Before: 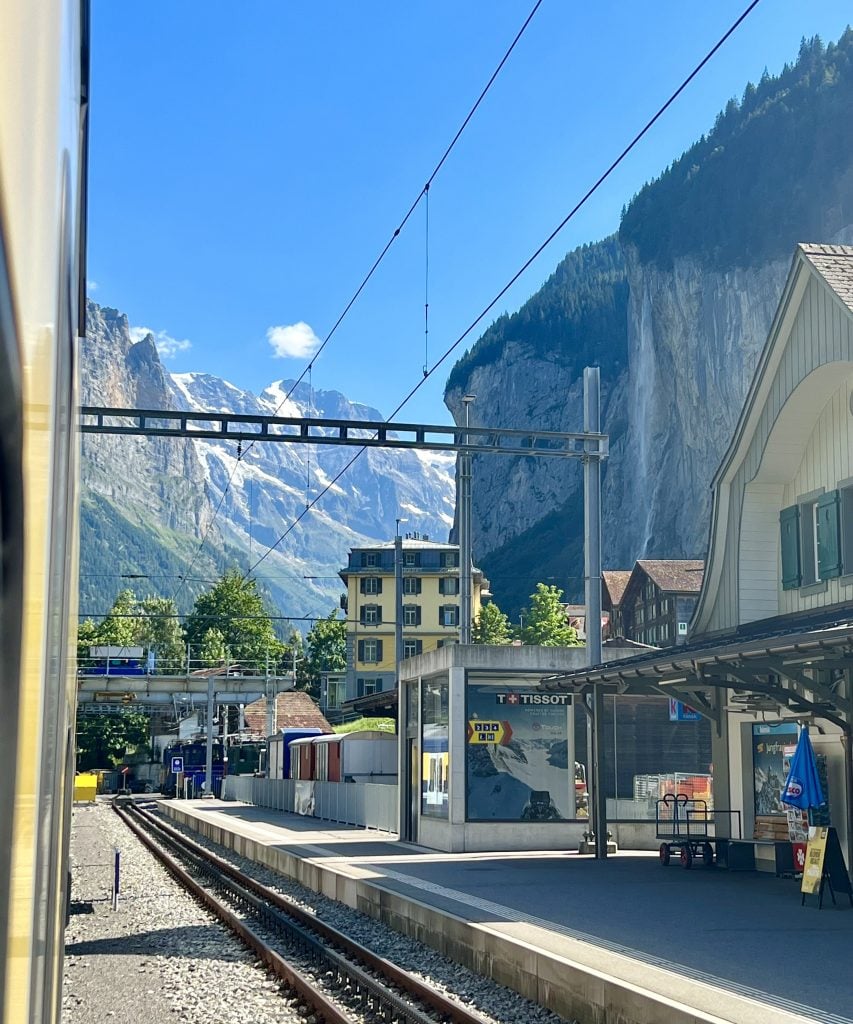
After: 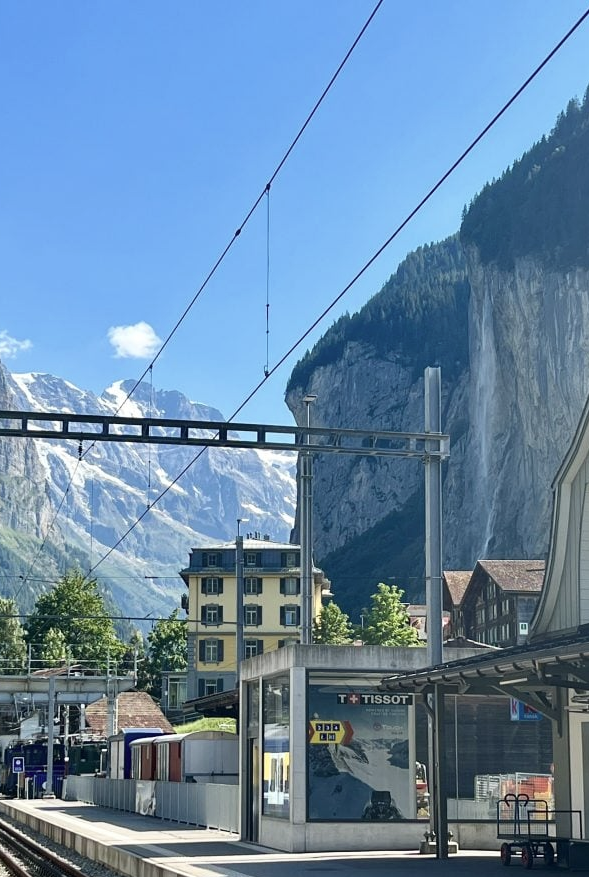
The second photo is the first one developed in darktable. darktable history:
crop: left 18.642%, right 12.274%, bottom 14.282%
contrast brightness saturation: contrast 0.105, saturation -0.174
